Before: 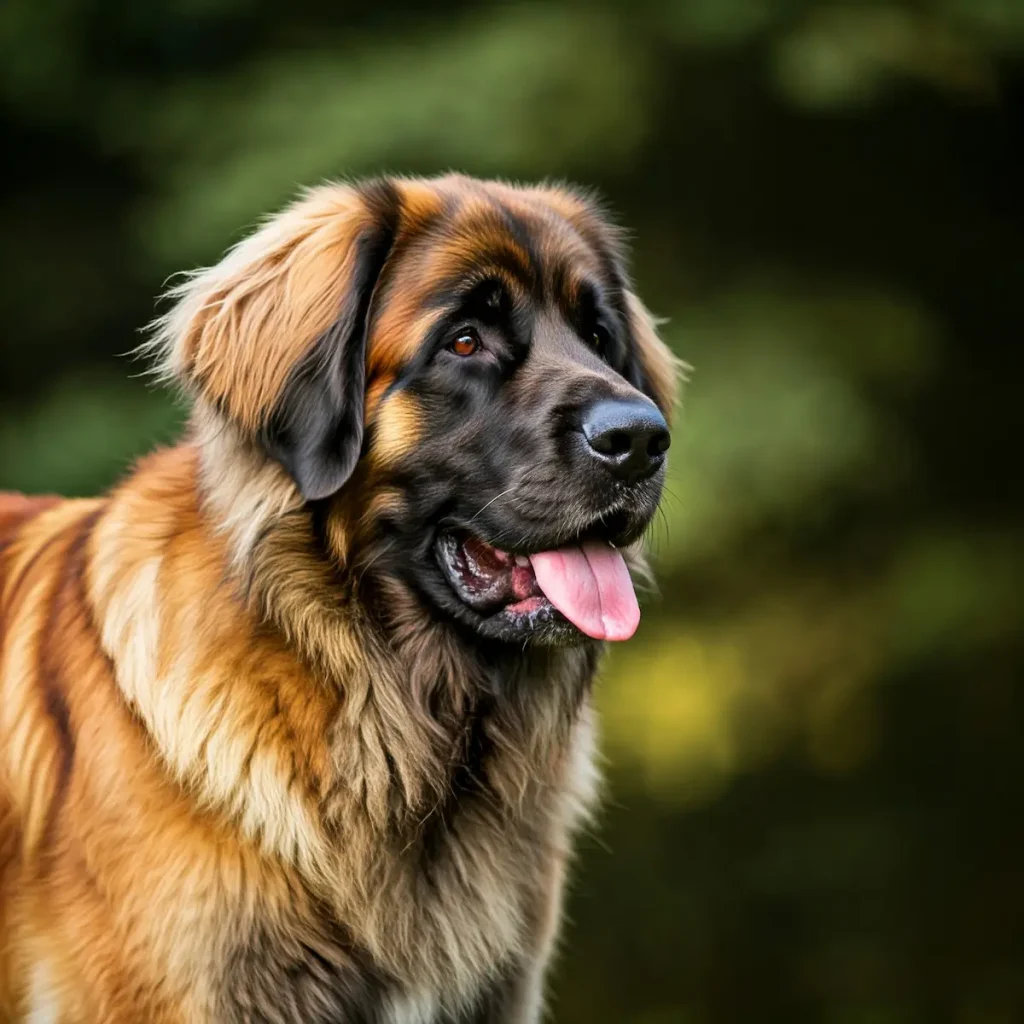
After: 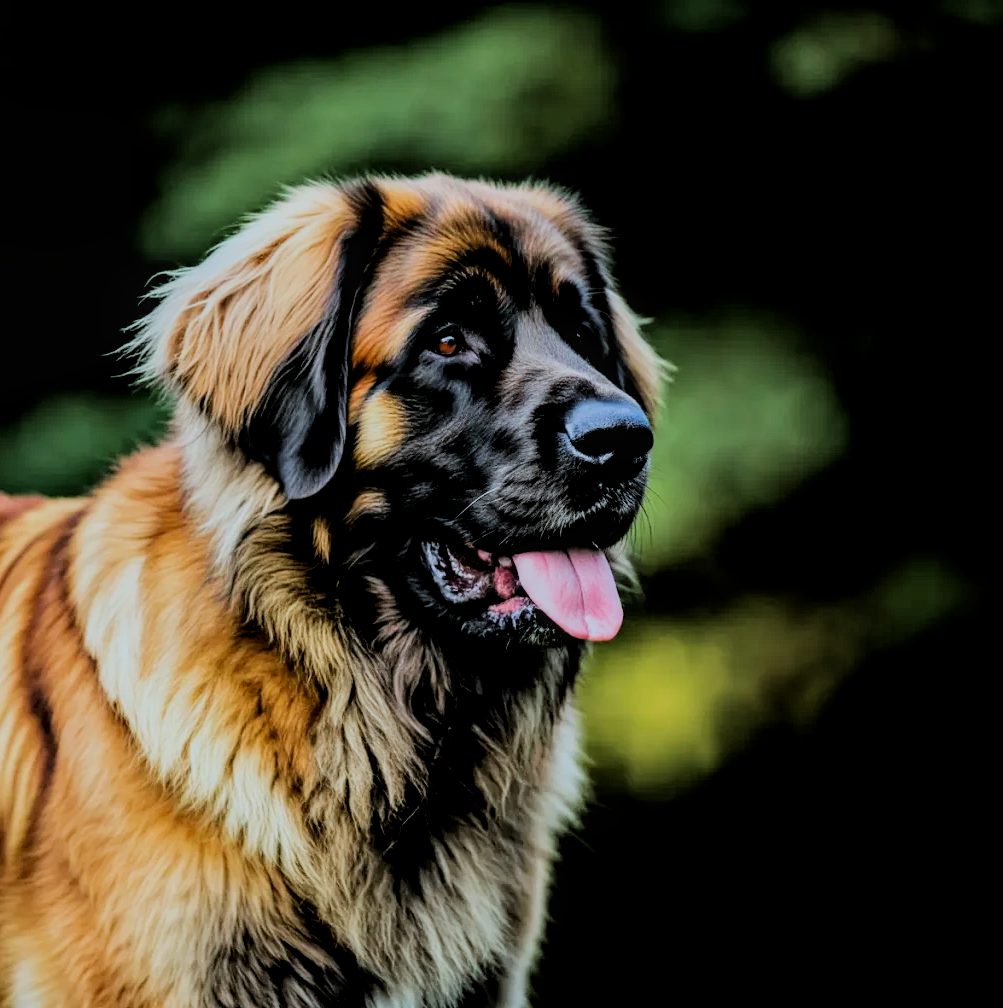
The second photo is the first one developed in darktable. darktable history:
contrast brightness saturation: contrast 0.04, saturation 0.154
crop: left 1.7%, right 0.271%, bottom 1.485%
local contrast: on, module defaults
color calibration: illuminant Planckian (black body), x 0.378, y 0.375, temperature 4054.03 K, saturation algorithm version 1 (2020)
filmic rgb: black relative exposure -3.11 EV, white relative exposure 7.04 EV, hardness 1.48, contrast 1.35
